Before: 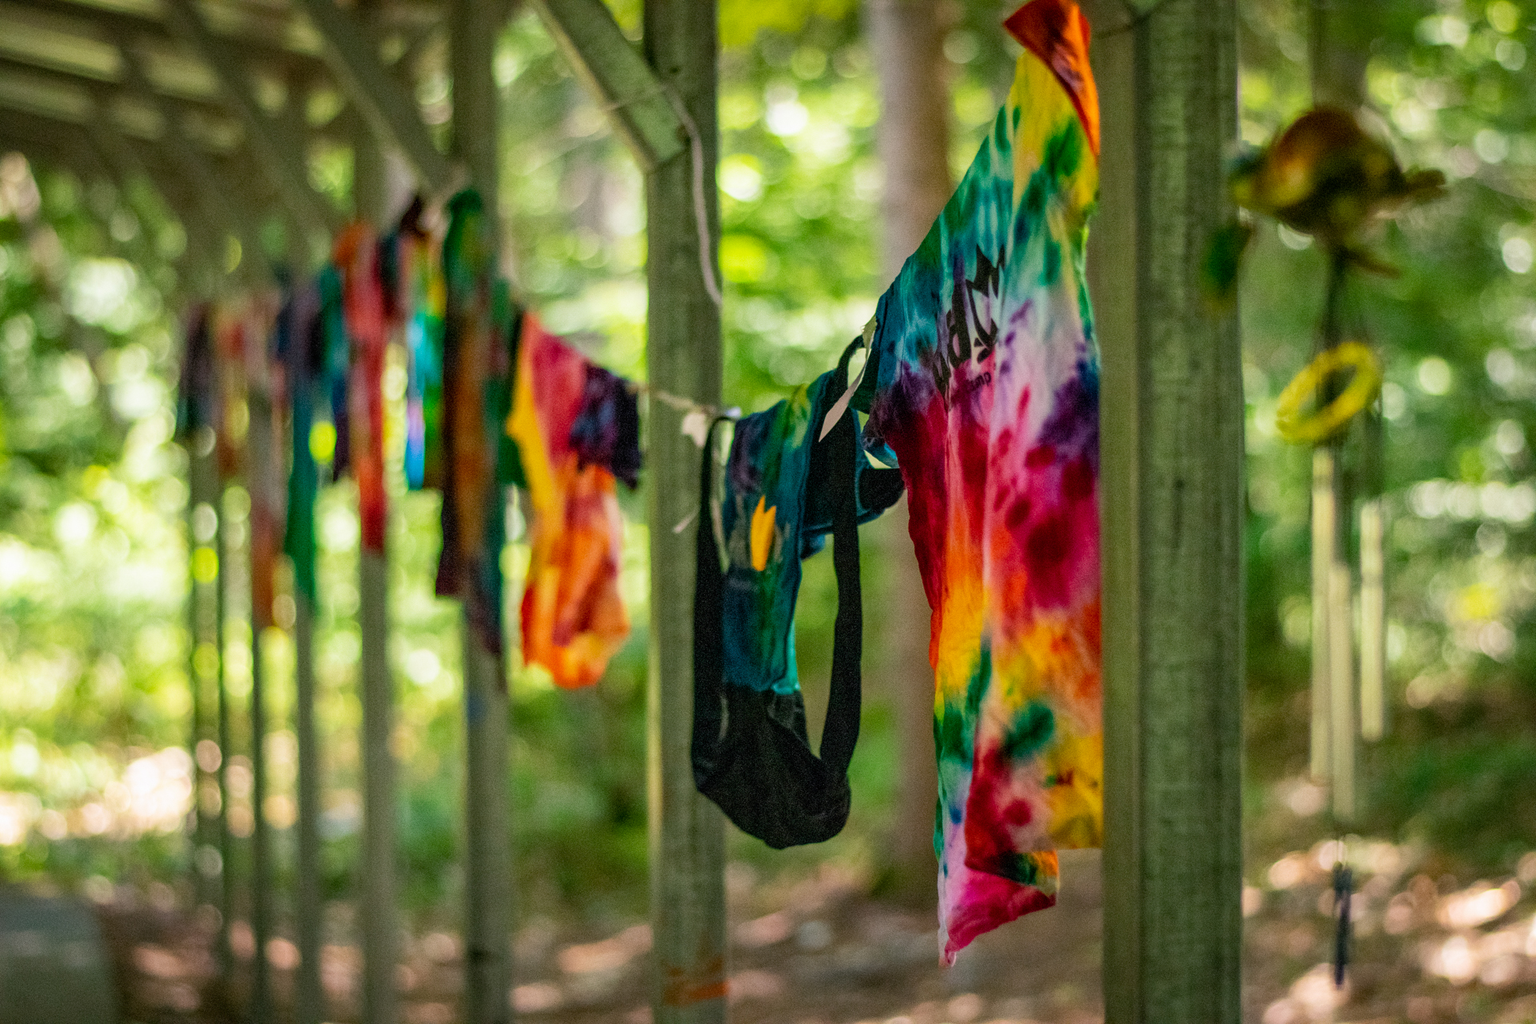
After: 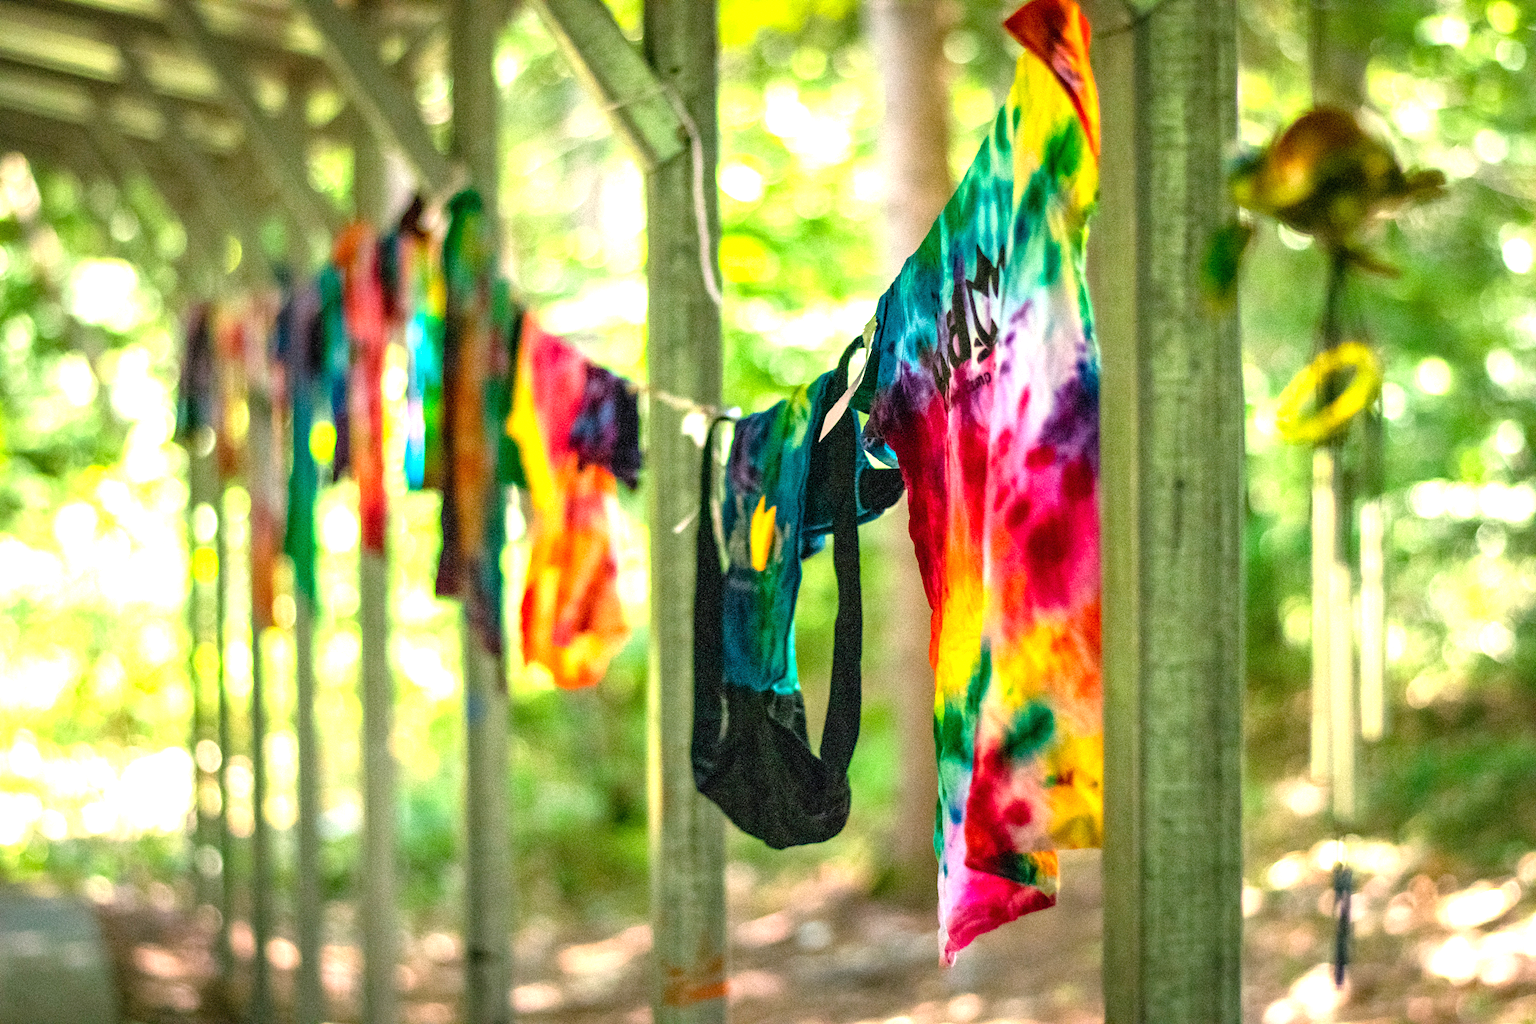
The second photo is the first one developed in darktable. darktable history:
exposure: black level correction 0, exposure 1.446 EV, compensate highlight preservation false
